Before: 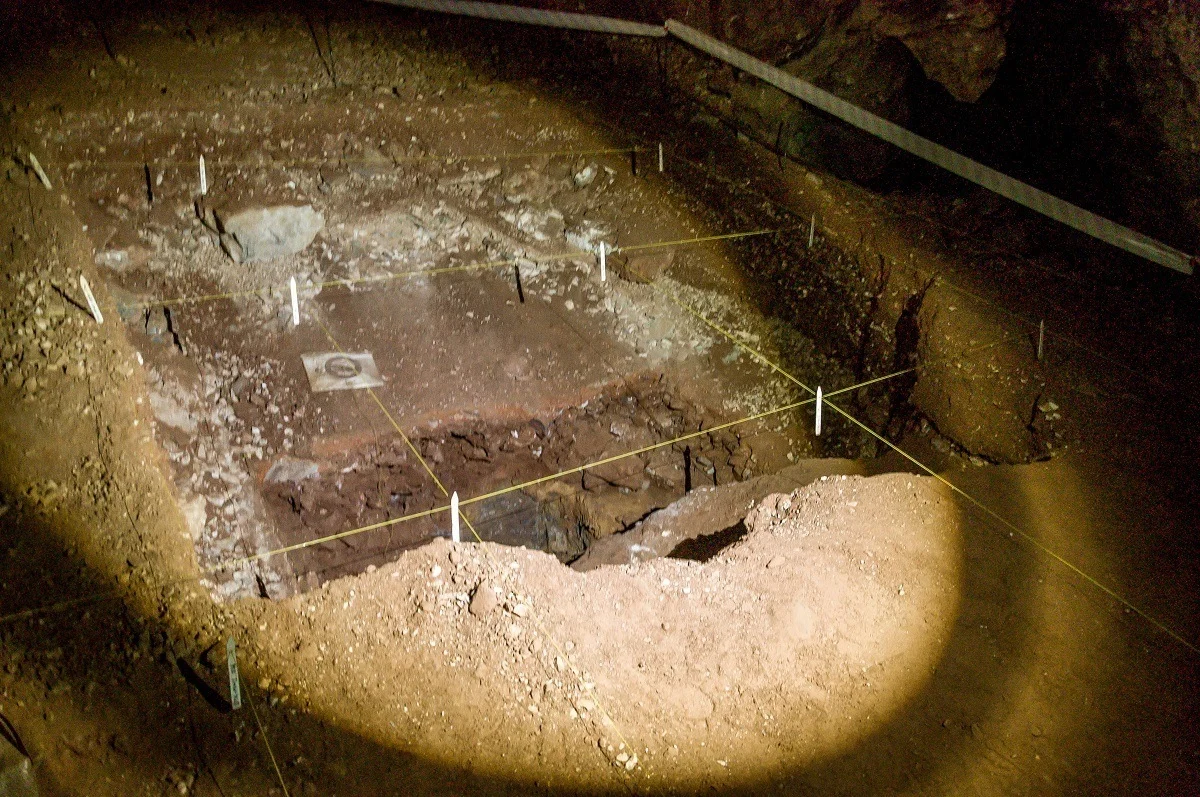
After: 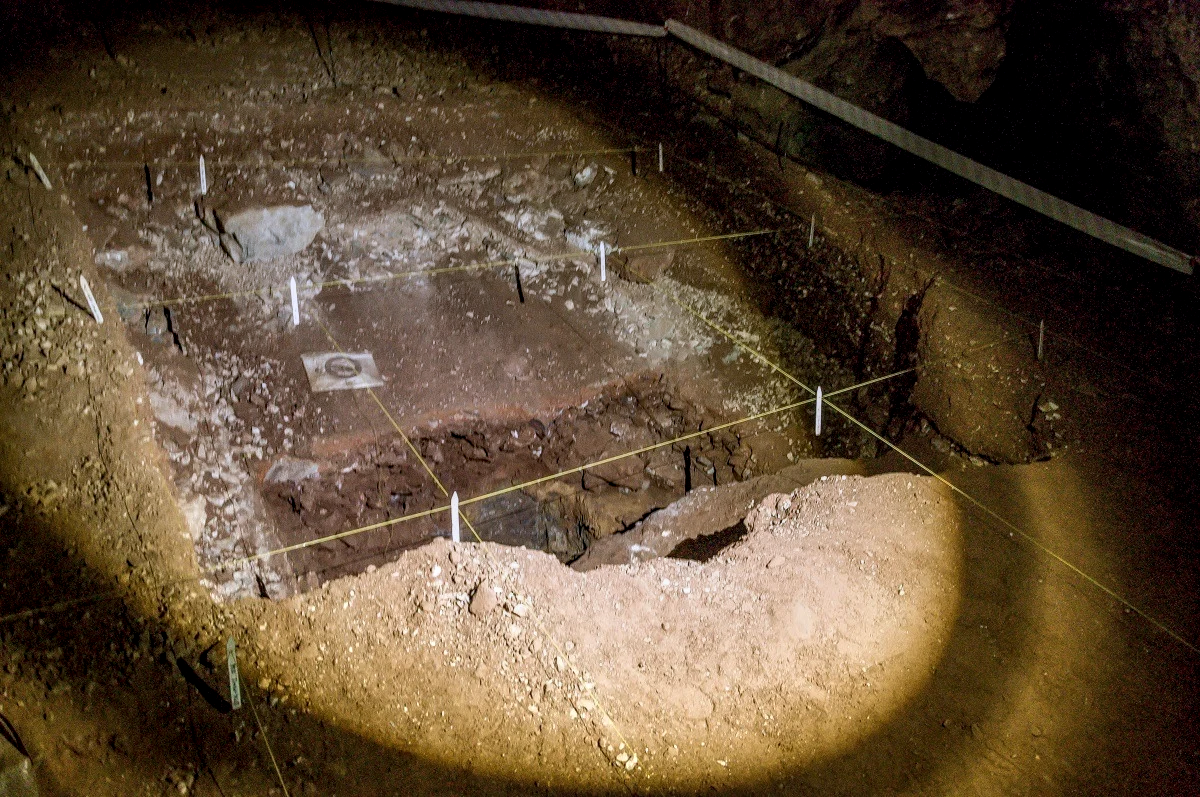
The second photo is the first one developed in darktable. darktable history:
local contrast: detail 130%
graduated density: hue 238.83°, saturation 50%
